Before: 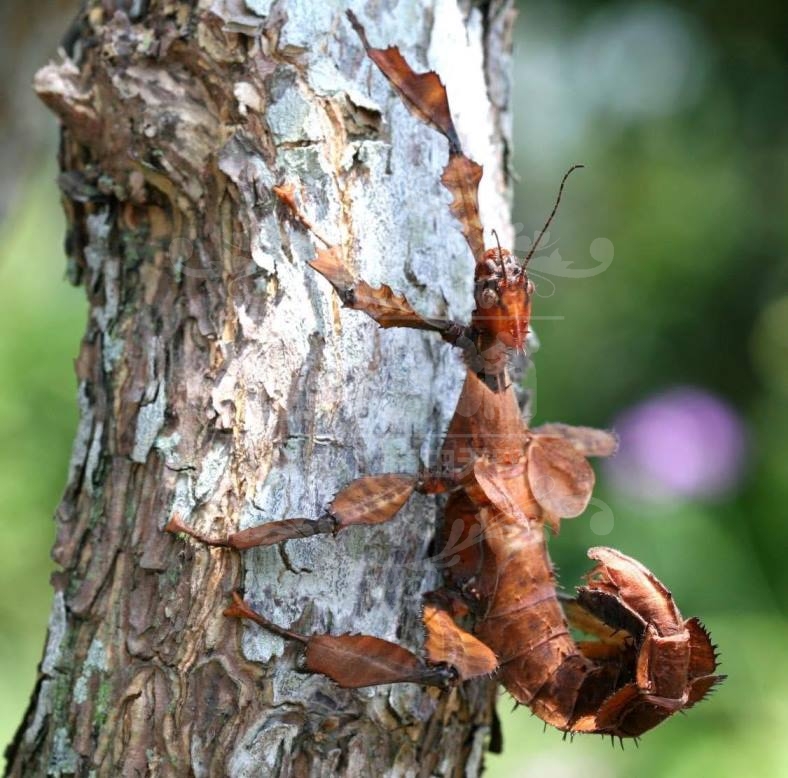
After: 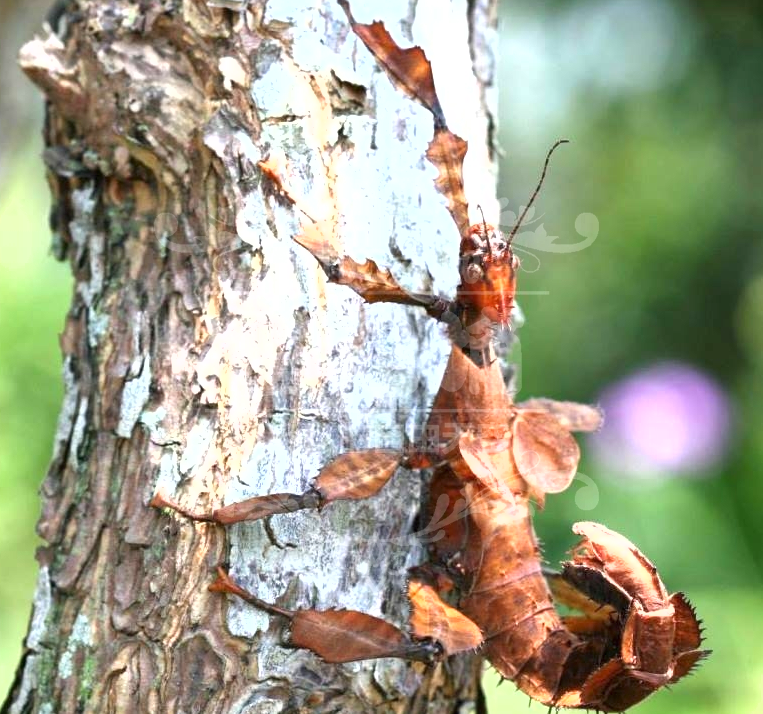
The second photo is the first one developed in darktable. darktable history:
shadows and highlights: shadows 29.32, highlights -29.32, low approximation 0.01, soften with gaussian
crop: left 1.964%, top 3.251%, right 1.122%, bottom 4.933%
exposure: black level correction 0, exposure 0.95 EV, compensate exposure bias true, compensate highlight preservation false
